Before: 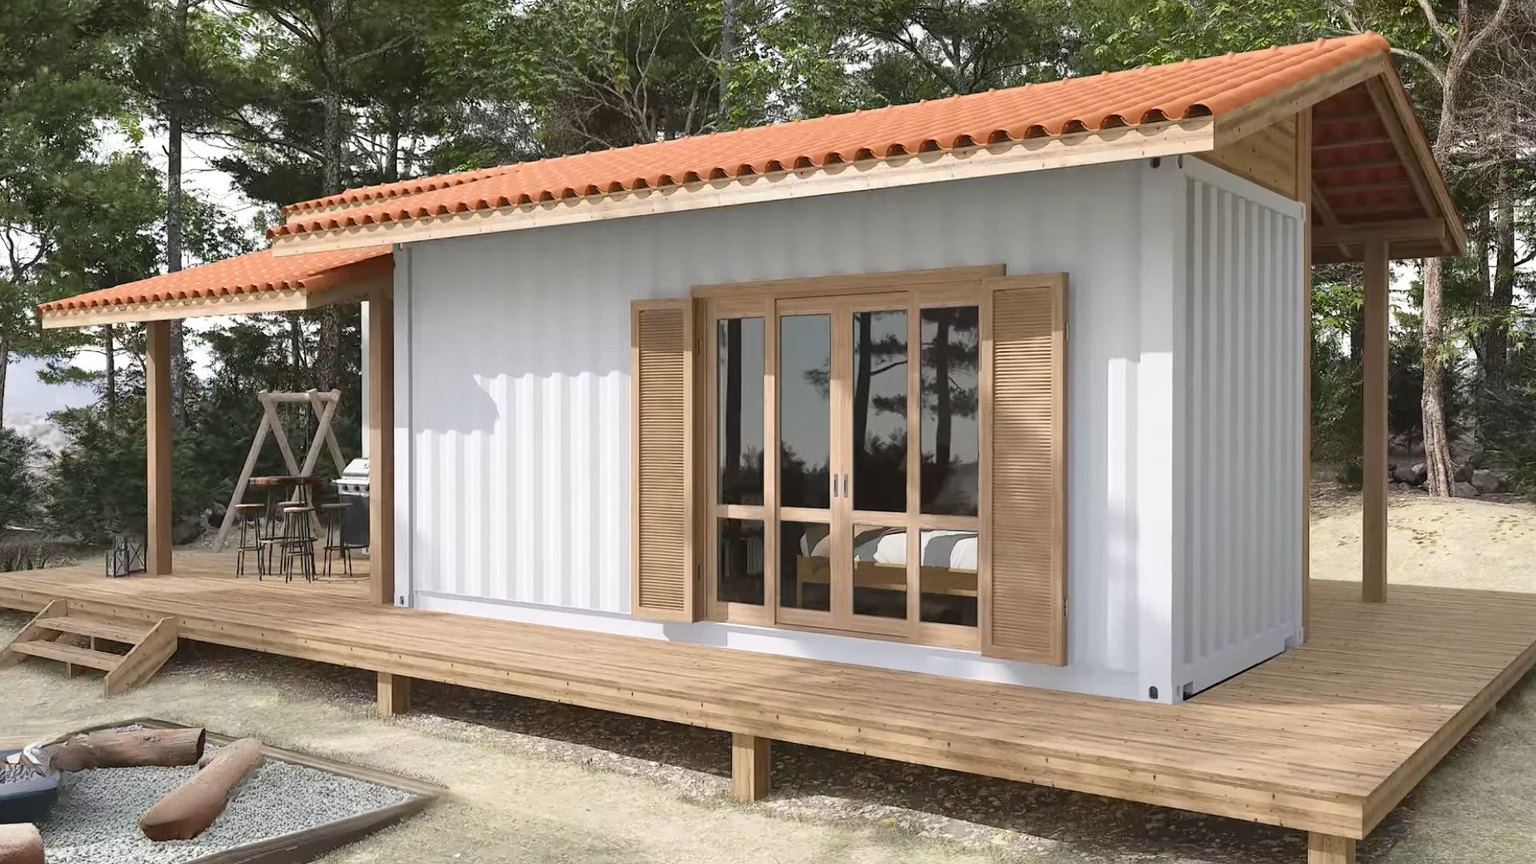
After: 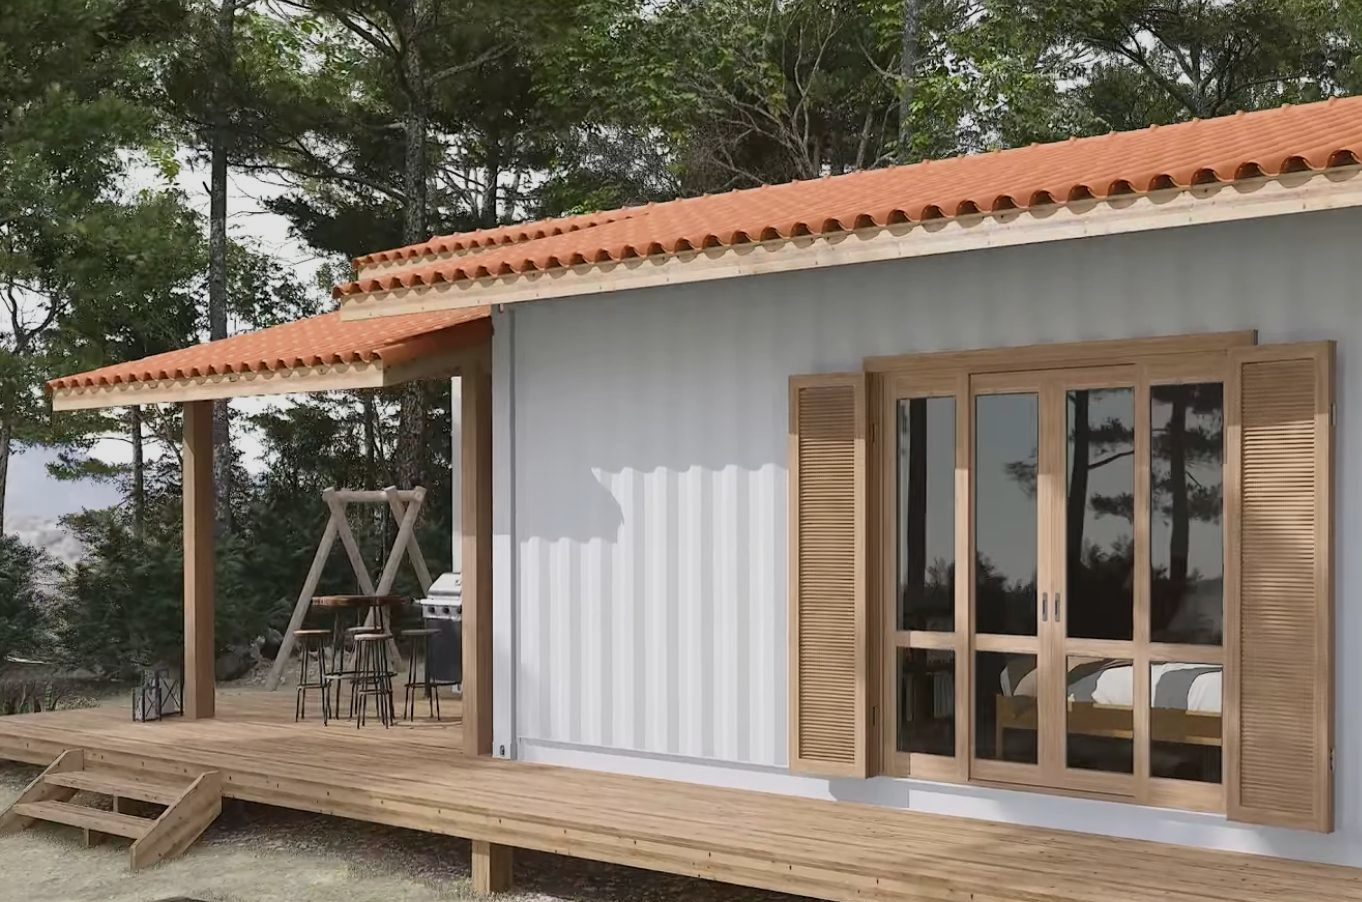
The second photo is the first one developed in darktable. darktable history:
crop: right 29.055%, bottom 16.404%
exposure: exposure -0.394 EV, compensate highlight preservation false
